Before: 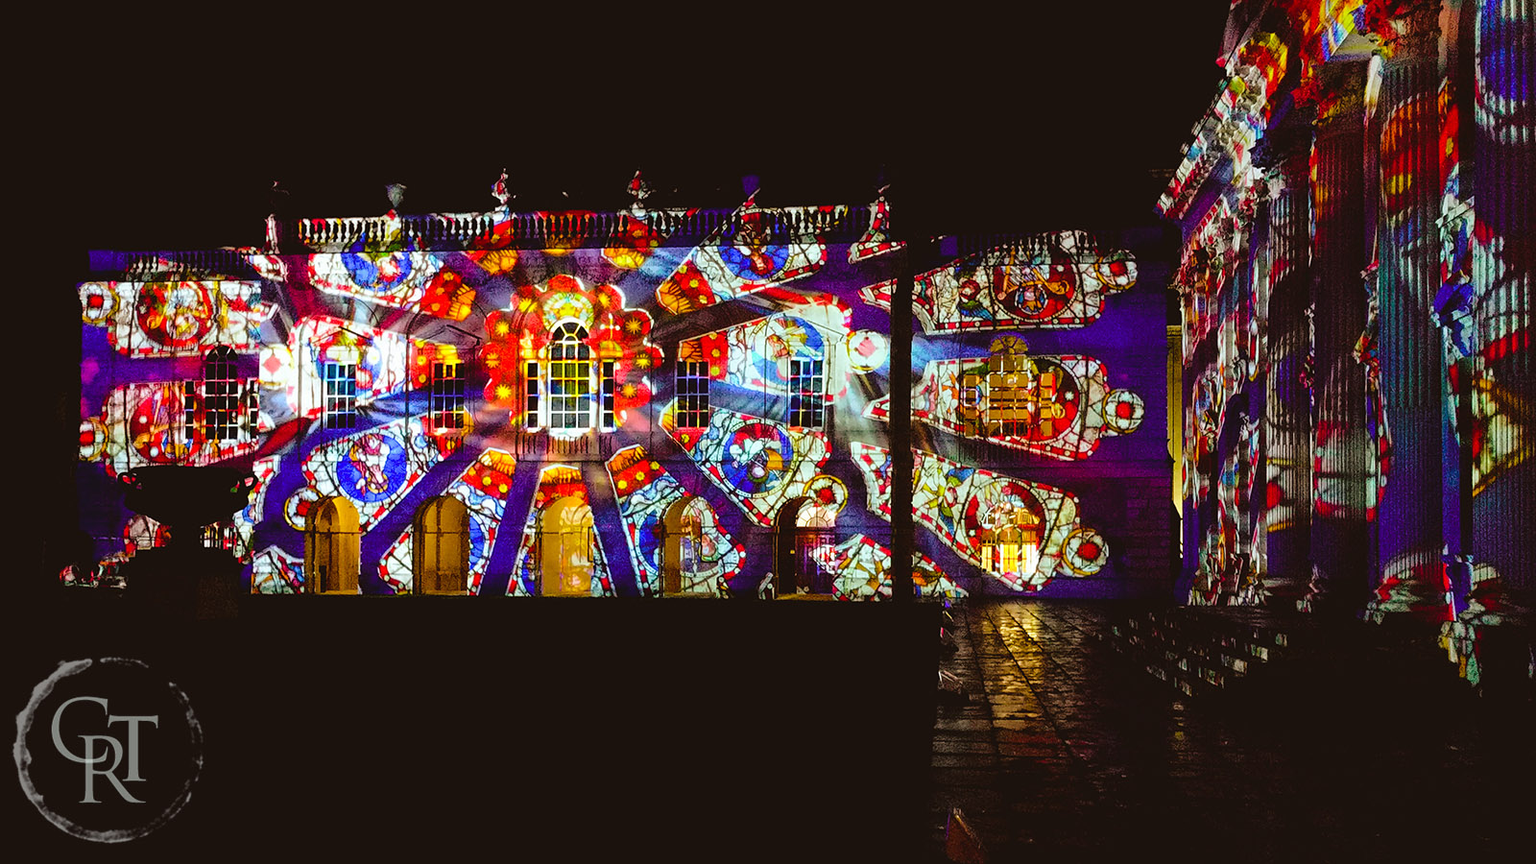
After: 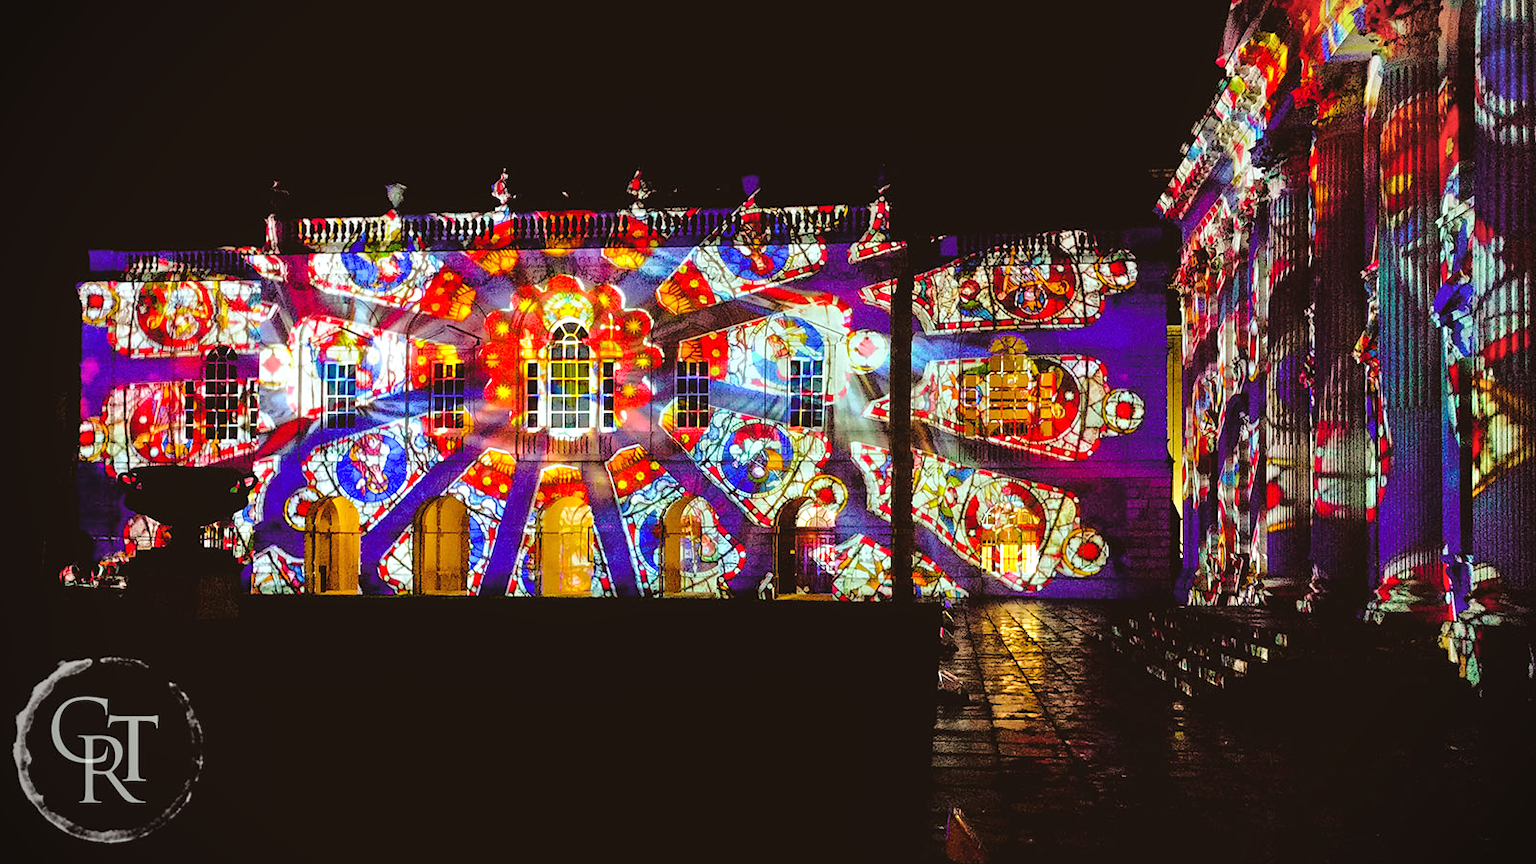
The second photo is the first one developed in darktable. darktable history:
tone equalizer: -7 EV 0.16 EV, -6 EV 0.595 EV, -5 EV 1.17 EV, -4 EV 1.32 EV, -3 EV 1.15 EV, -2 EV 0.6 EV, -1 EV 0.153 EV, mask exposure compensation -0.497 EV
vignetting: fall-off start 88.36%, fall-off radius 43.69%, width/height ratio 1.16
